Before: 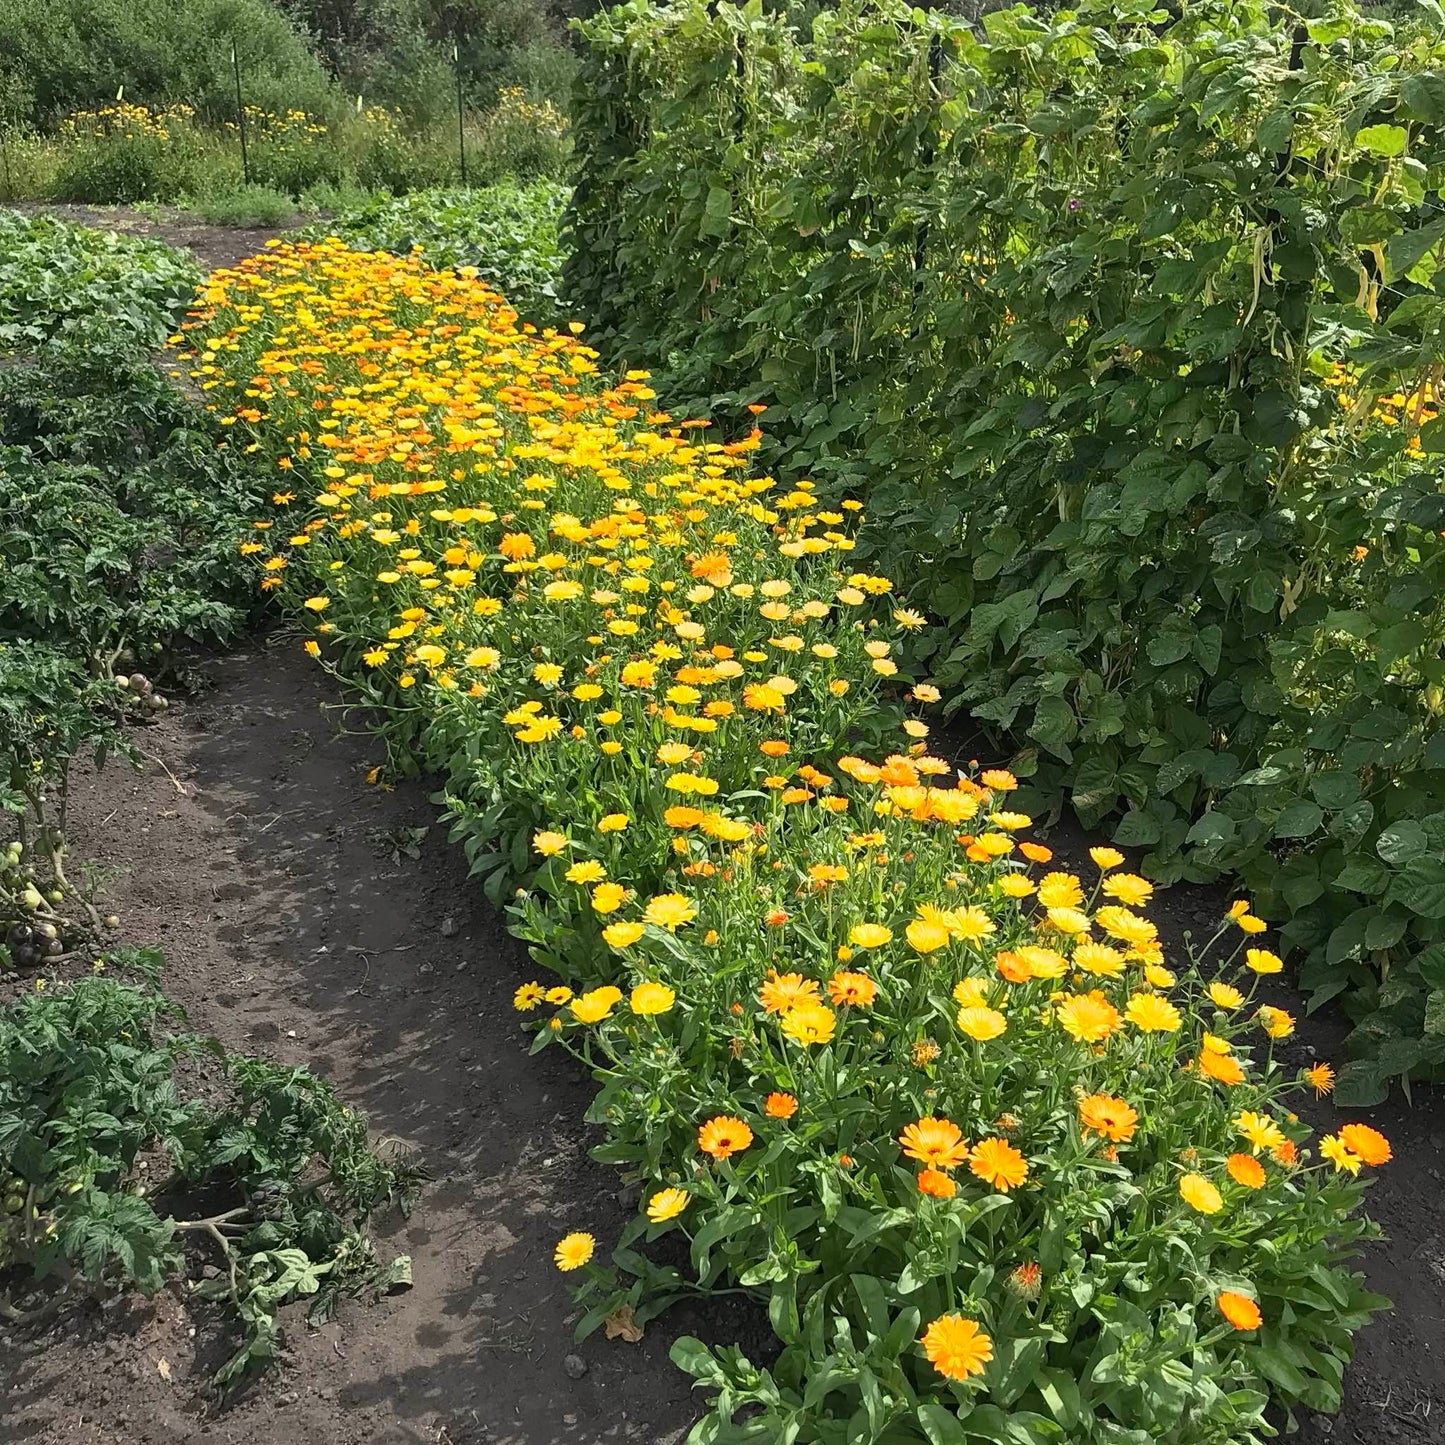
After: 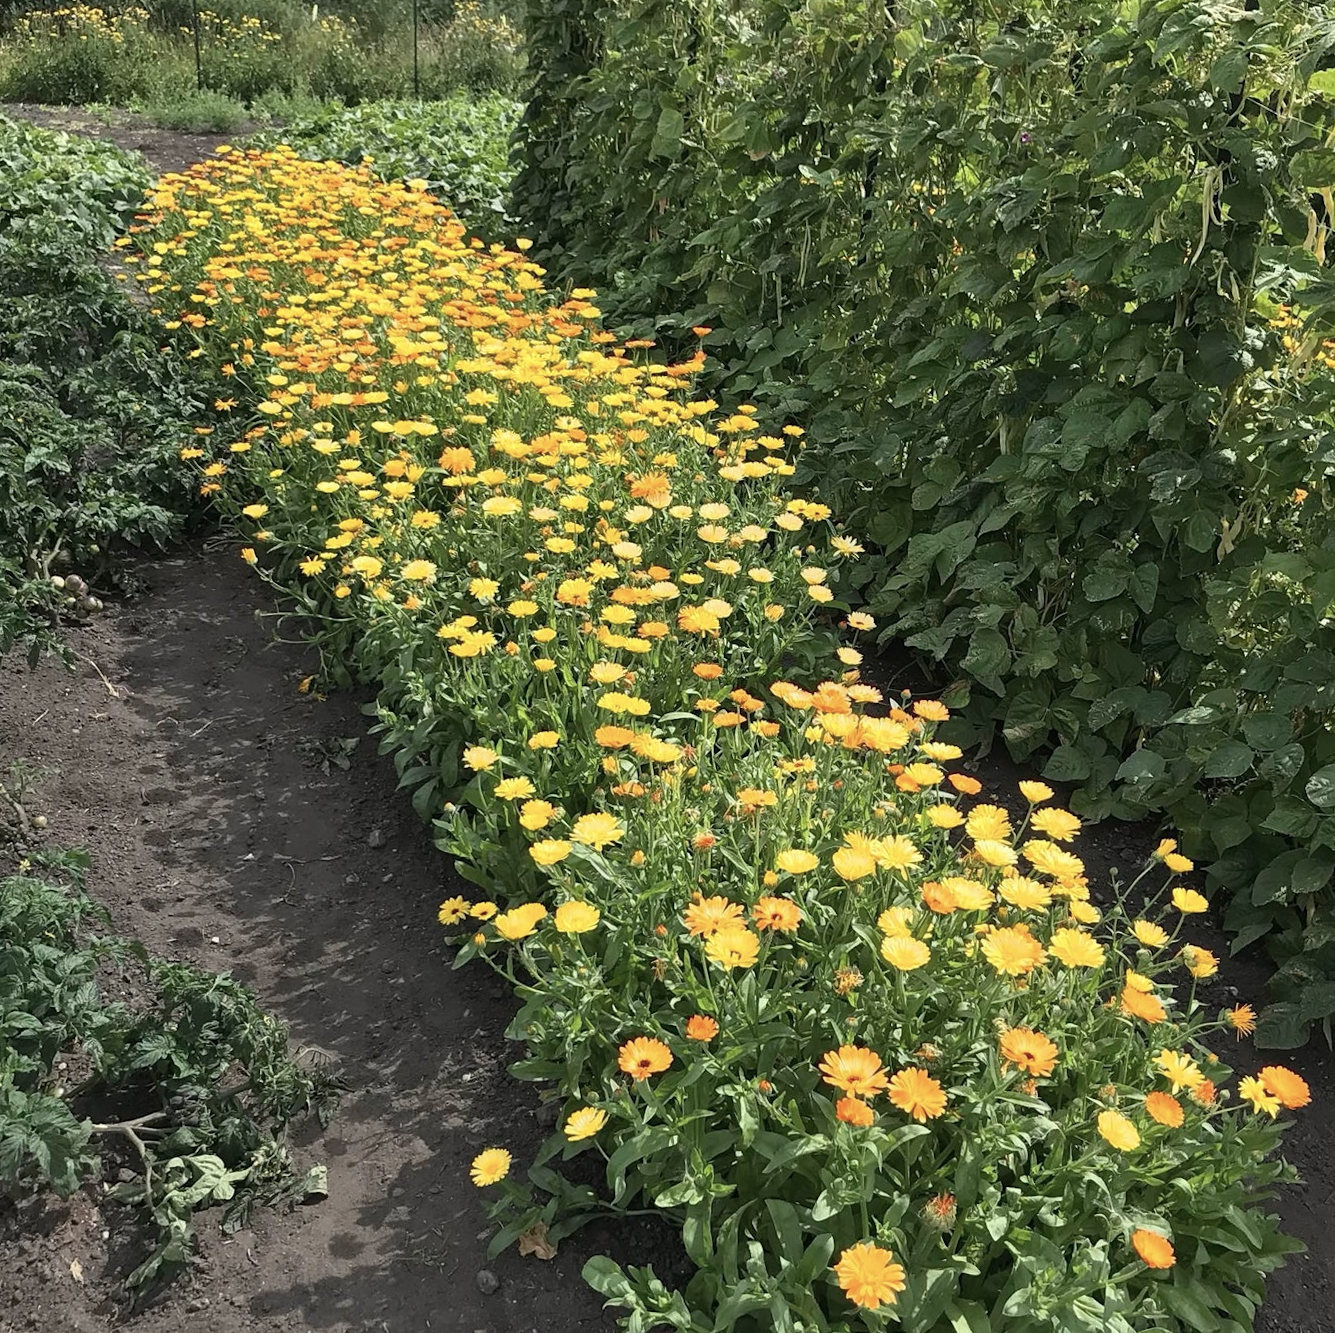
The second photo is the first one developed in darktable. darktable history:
contrast brightness saturation: contrast 0.061, brightness -0.014, saturation -0.24
crop and rotate: angle -1.94°, left 3.113%, top 3.993%, right 1.396%, bottom 0.672%
